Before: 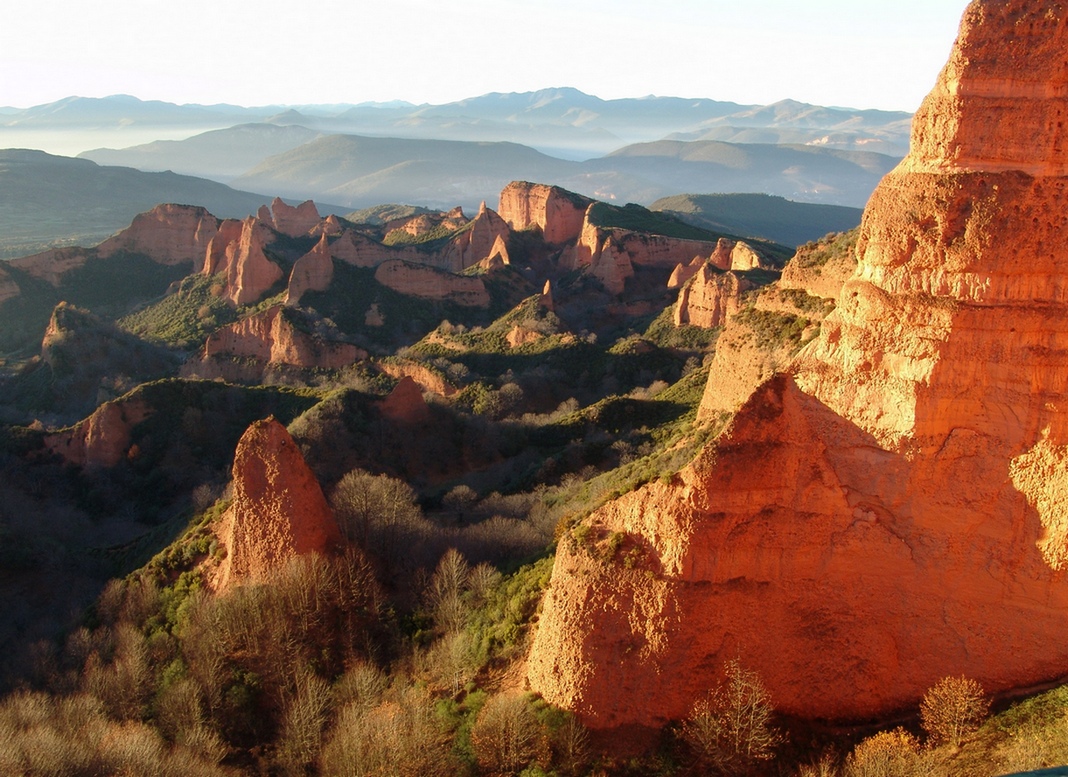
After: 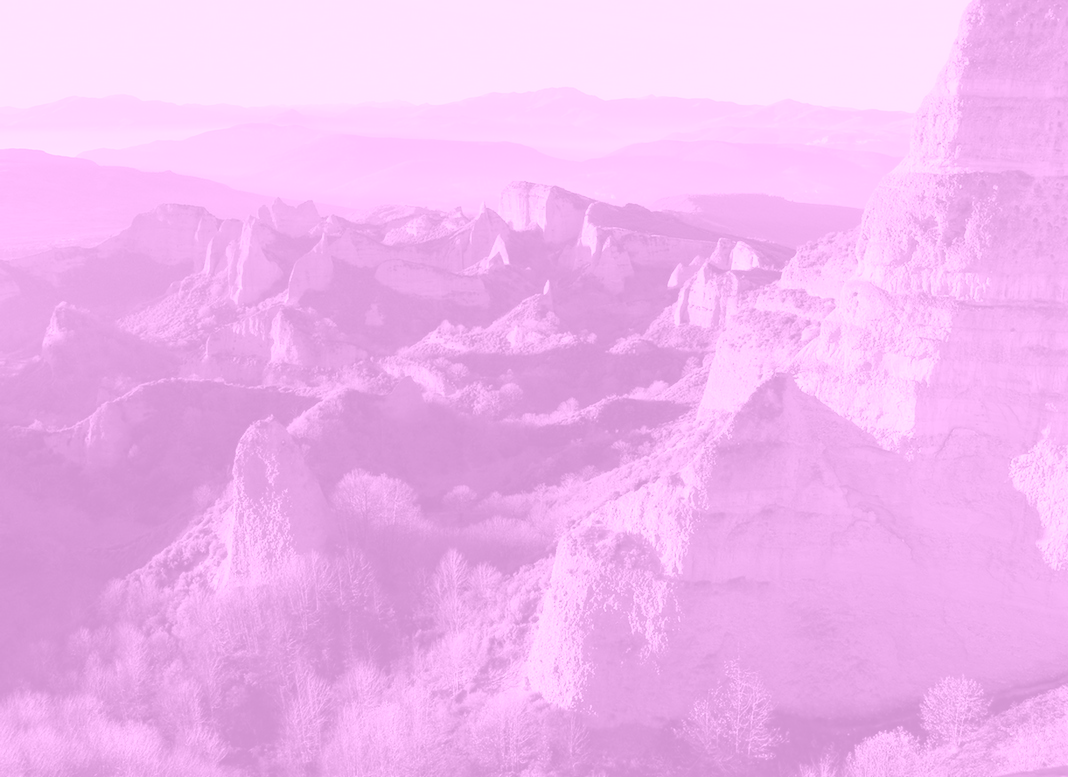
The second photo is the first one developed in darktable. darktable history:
colorize: hue 331.2°, saturation 75%, source mix 30.28%, lightness 70.52%, version 1
white balance: red 0.925, blue 1.046
